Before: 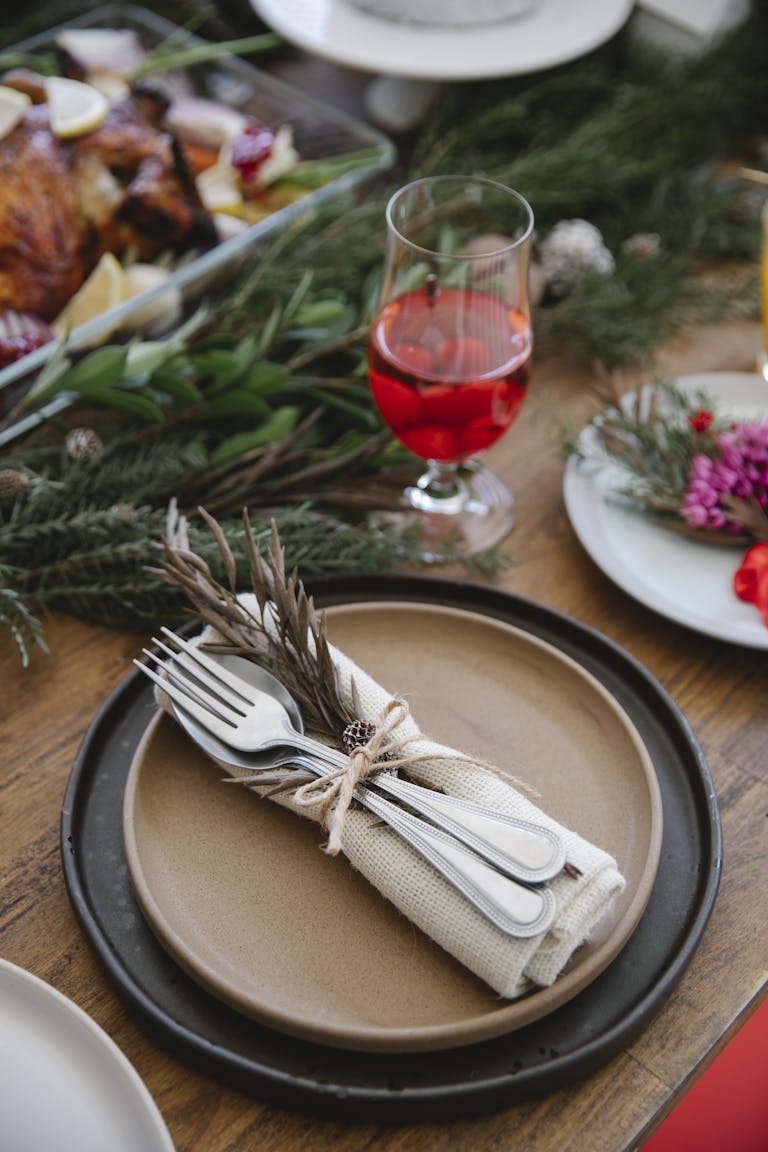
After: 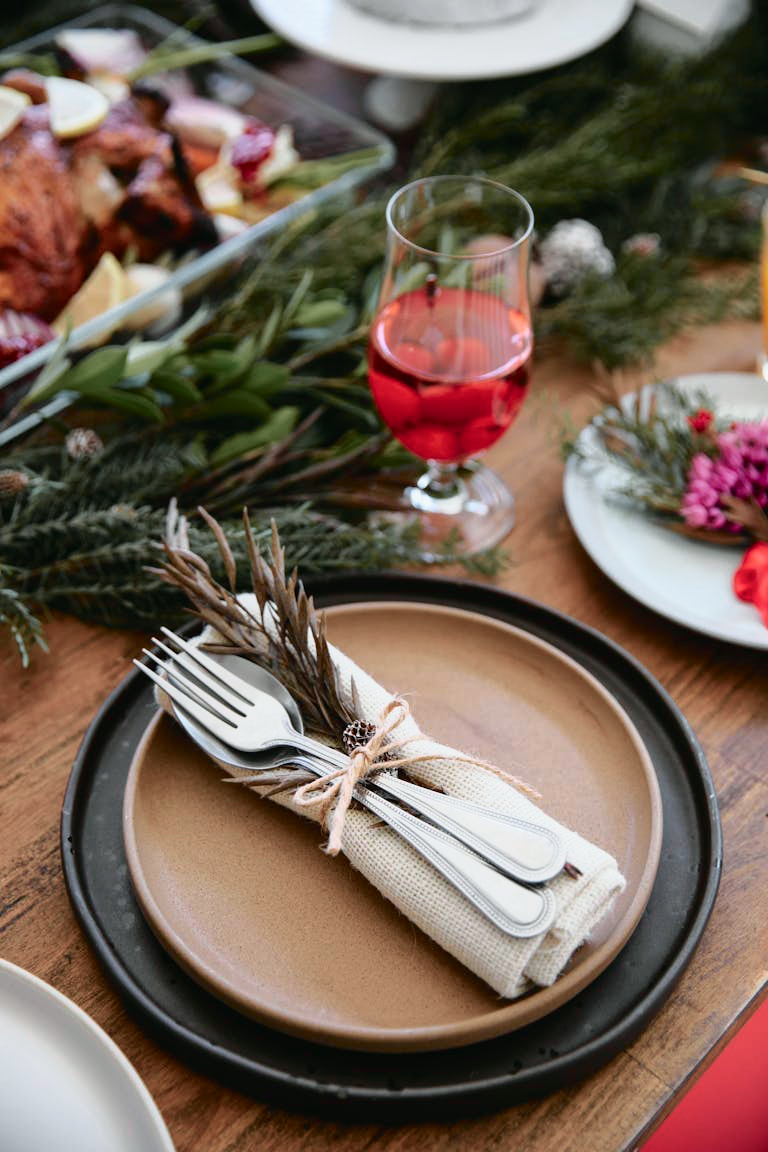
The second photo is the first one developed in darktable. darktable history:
tone curve: curves: ch0 [(0, 0) (0.105, 0.068) (0.195, 0.162) (0.283, 0.283) (0.384, 0.404) (0.485, 0.531) (0.638, 0.681) (0.795, 0.879) (1, 0.977)]; ch1 [(0, 0) (0.161, 0.092) (0.35, 0.33) (0.379, 0.401) (0.456, 0.469) (0.504, 0.5) (0.512, 0.514) (0.58, 0.597) (0.635, 0.646) (1, 1)]; ch2 [(0, 0) (0.371, 0.362) (0.437, 0.437) (0.5, 0.5) (0.53, 0.523) (0.56, 0.58) (0.622, 0.606) (1, 1)], color space Lab, independent channels, preserve colors none
